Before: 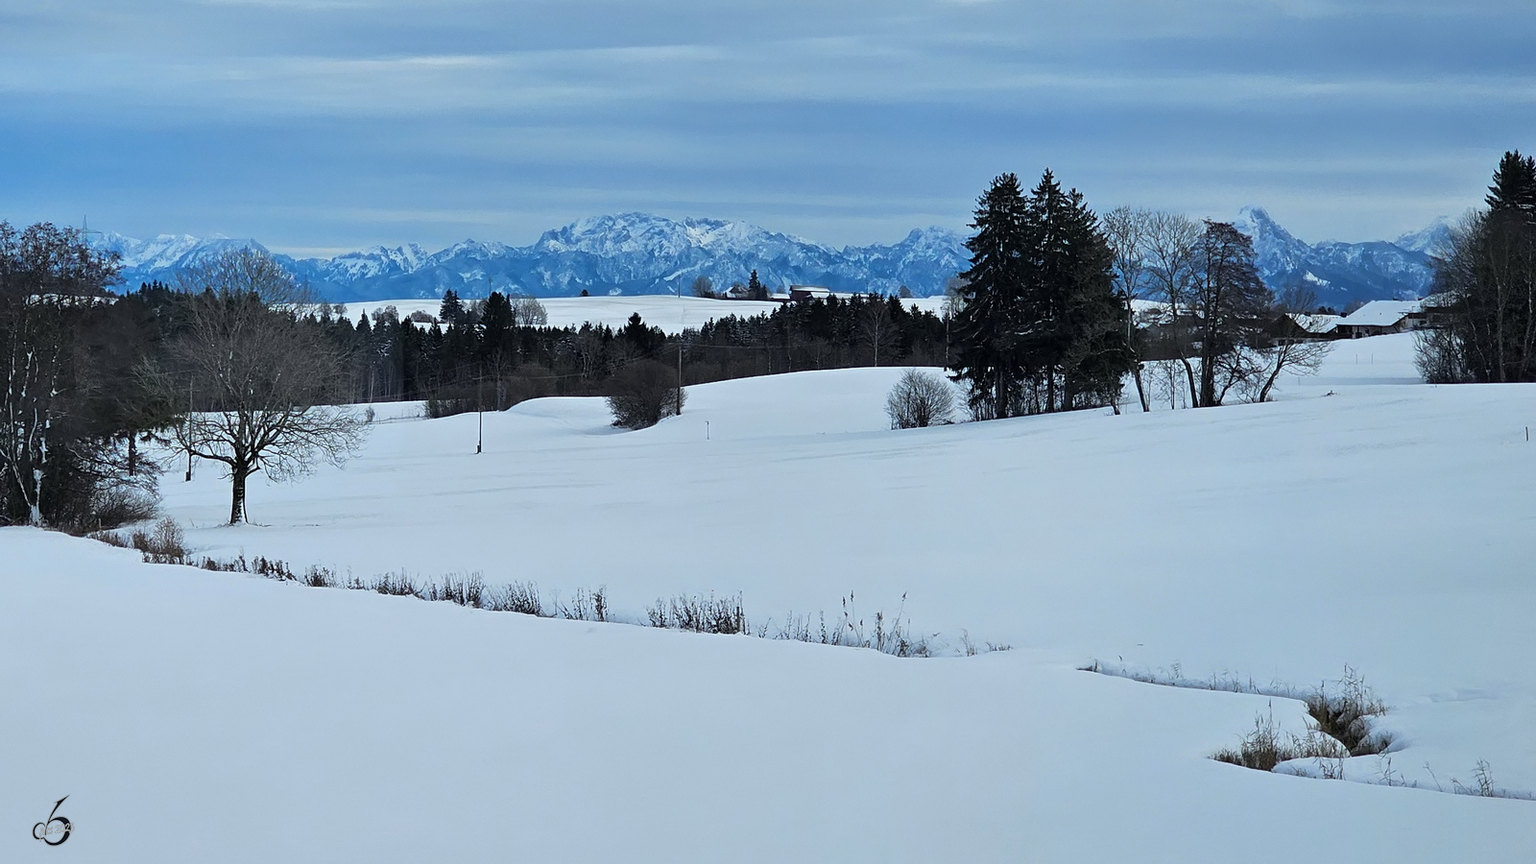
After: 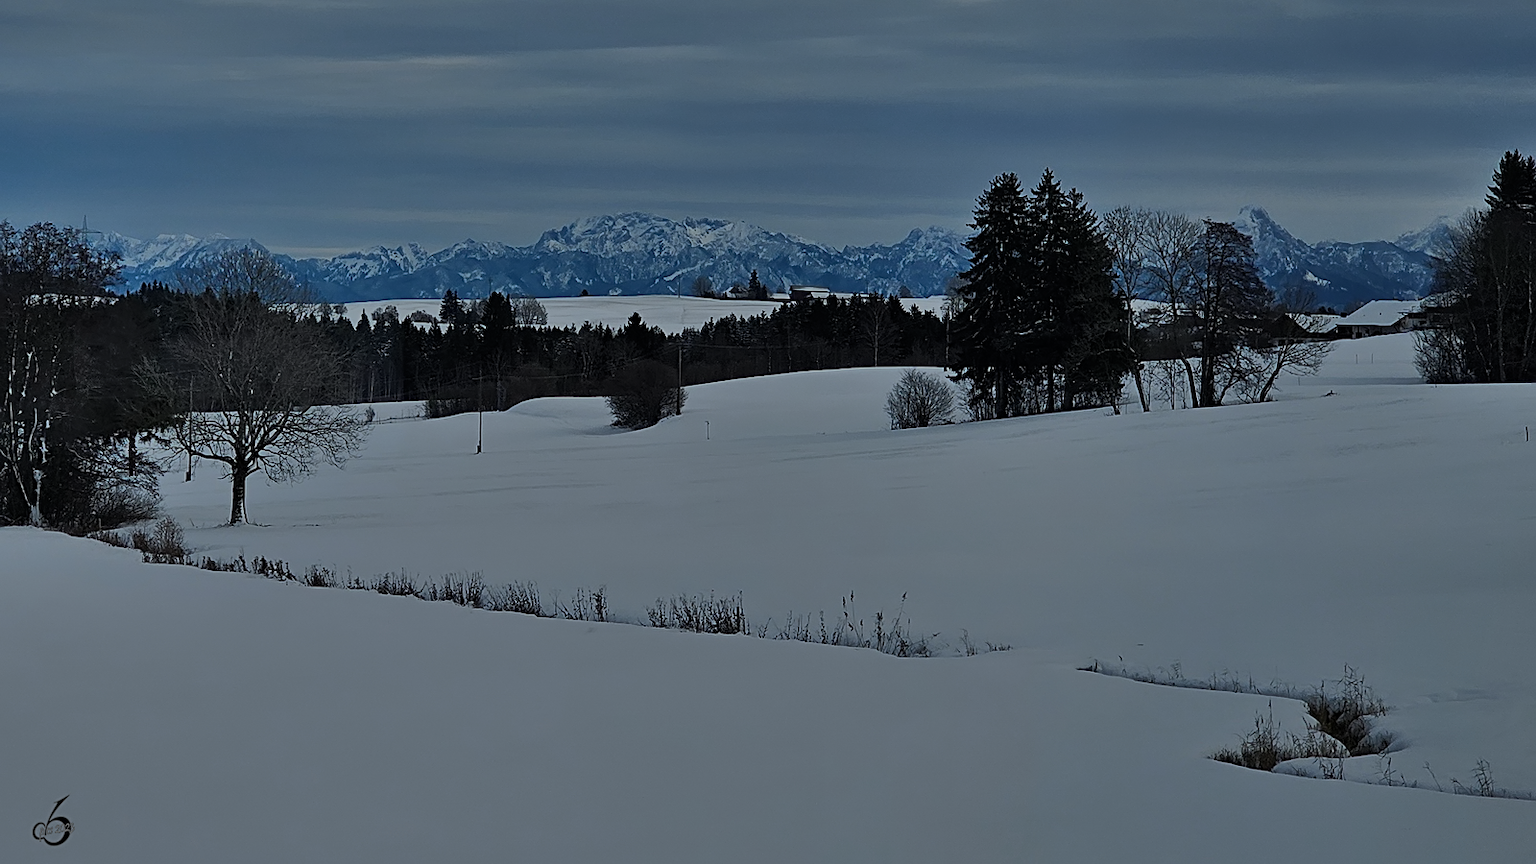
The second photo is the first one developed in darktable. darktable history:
tone equalizer: -8 EV -1.99 EV, -7 EV -1.96 EV, -6 EV -1.98 EV, -5 EV -1.96 EV, -4 EV -1.96 EV, -3 EV -1.99 EV, -2 EV -1.98 EV, -1 EV -1.61 EV, +0 EV -1.99 EV, edges refinement/feathering 500, mask exposure compensation -1.57 EV, preserve details no
exposure: black level correction 0, exposure 0.498 EV, compensate exposure bias true, compensate highlight preservation false
base curve: curves: ch0 [(0, 0) (0.595, 0.418) (1, 1)], preserve colors none
sharpen: on, module defaults
shadows and highlights: soften with gaussian
